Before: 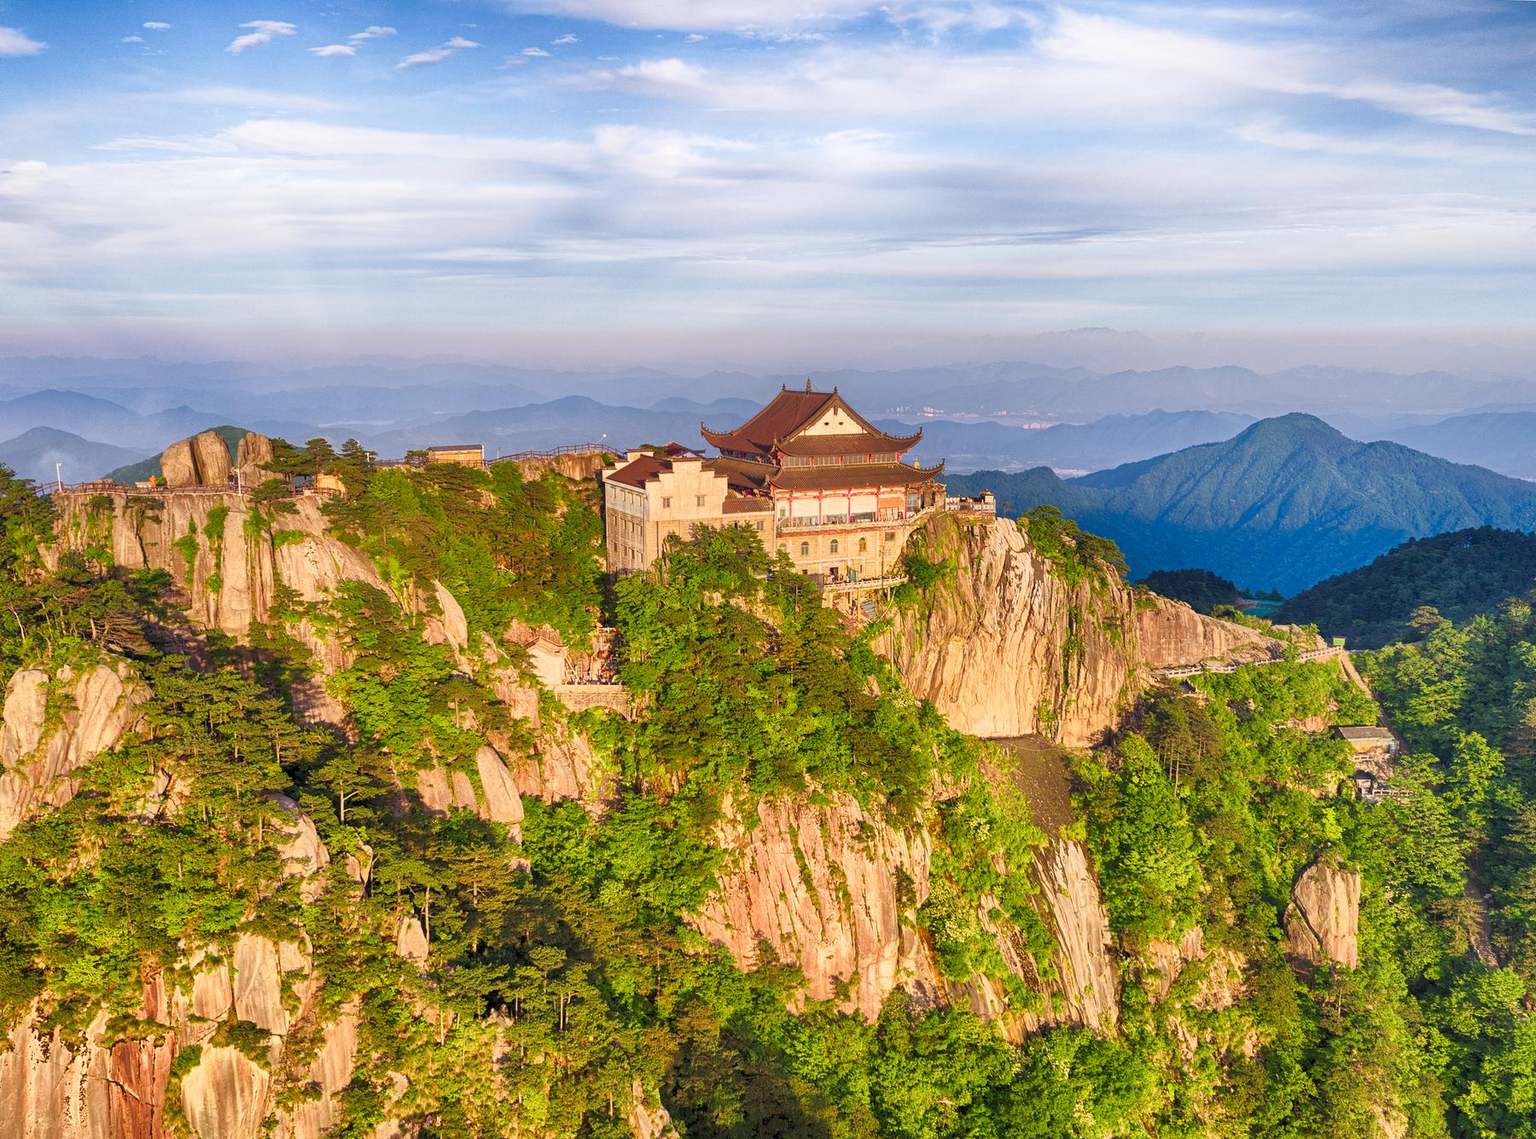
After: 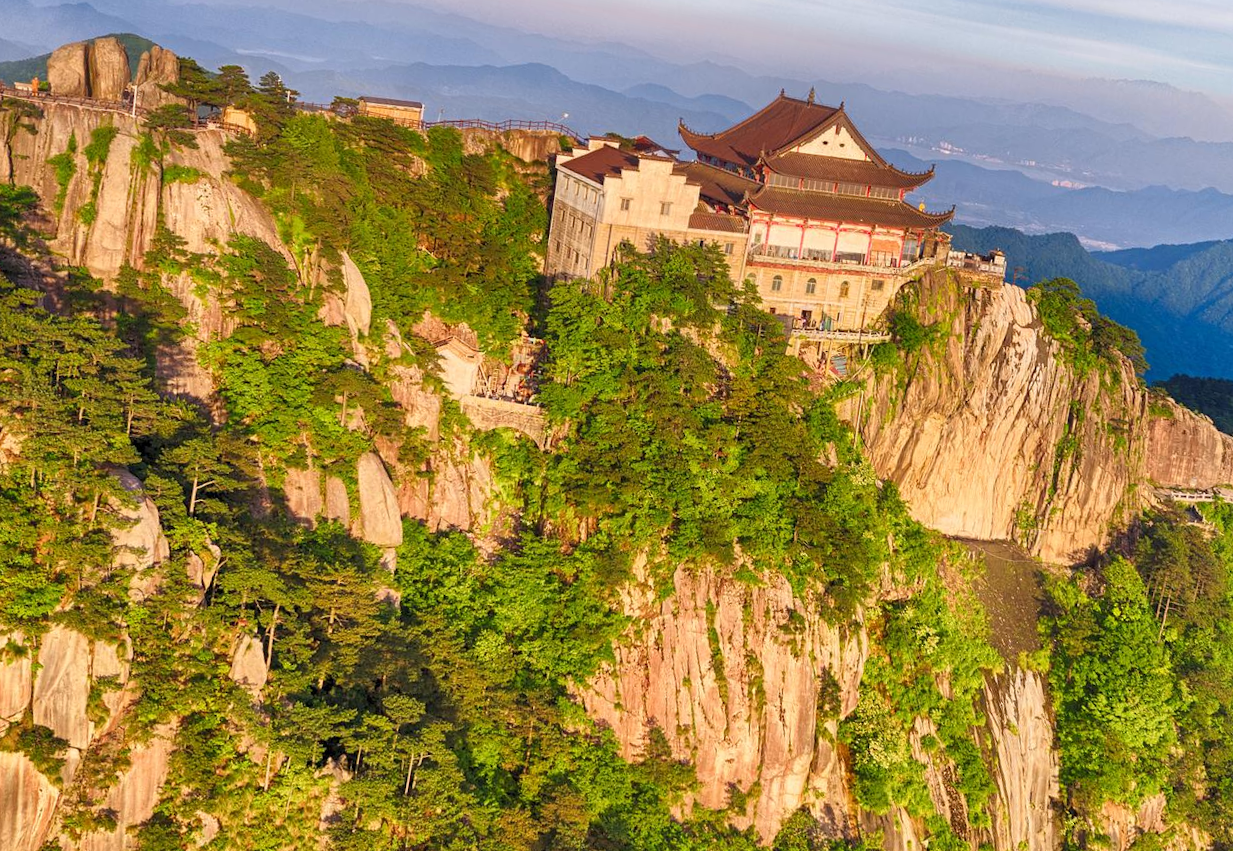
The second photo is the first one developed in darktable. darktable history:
rotate and perspective: rotation 9.12°, automatic cropping off
crop: left 13.312%, top 31.28%, right 24.627%, bottom 15.582%
